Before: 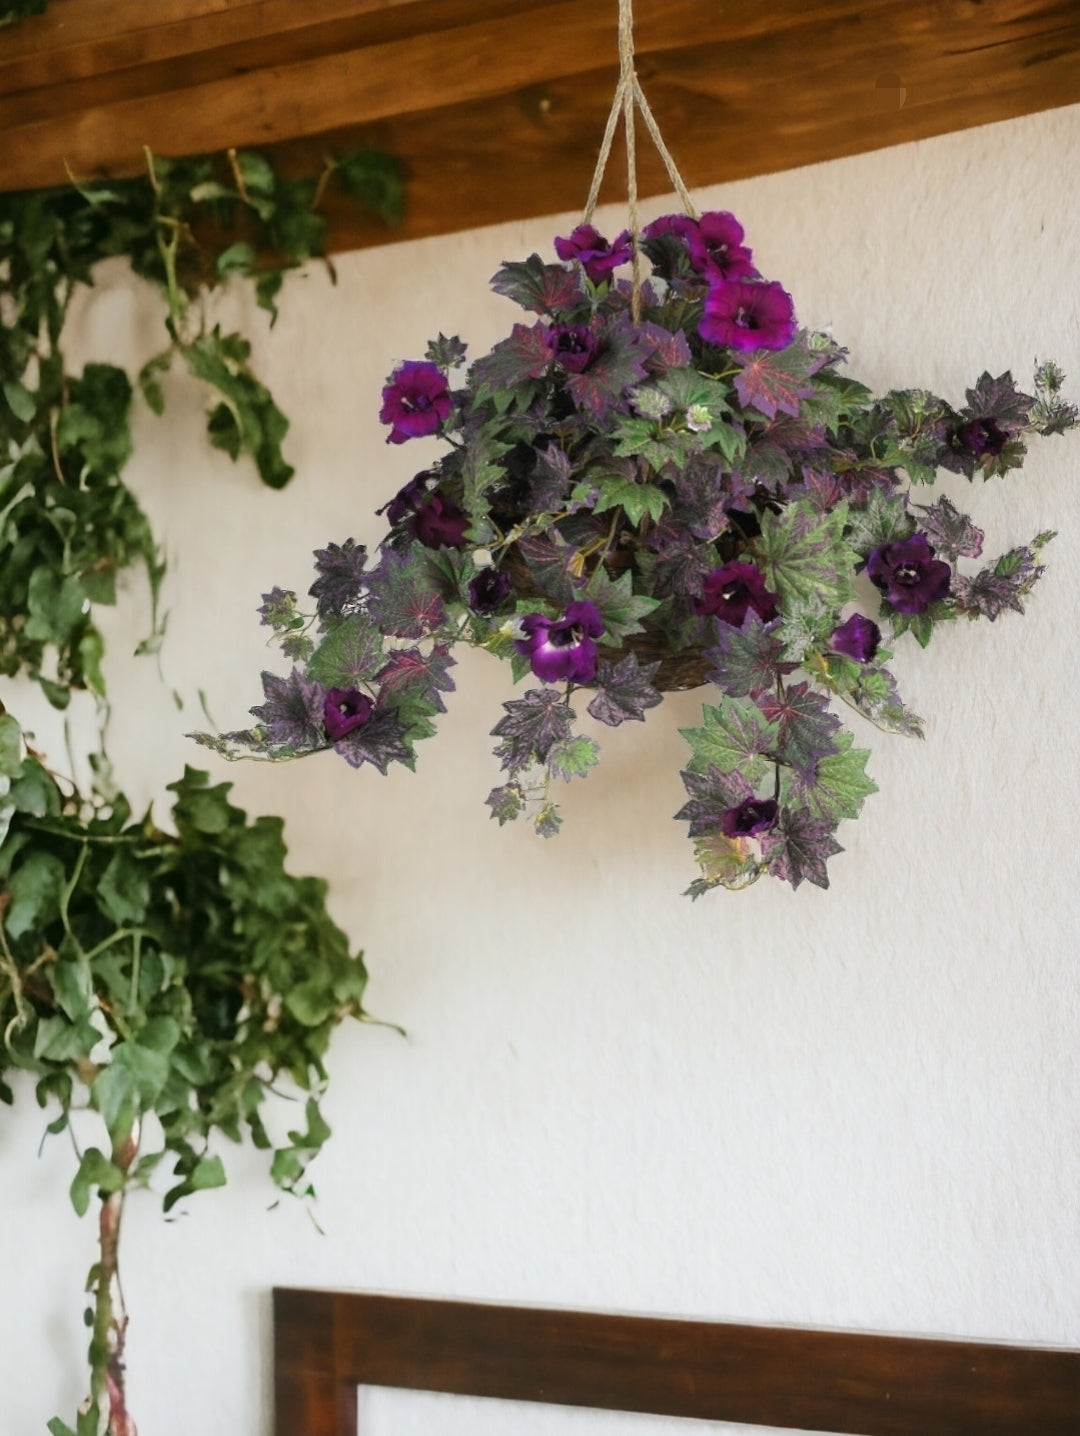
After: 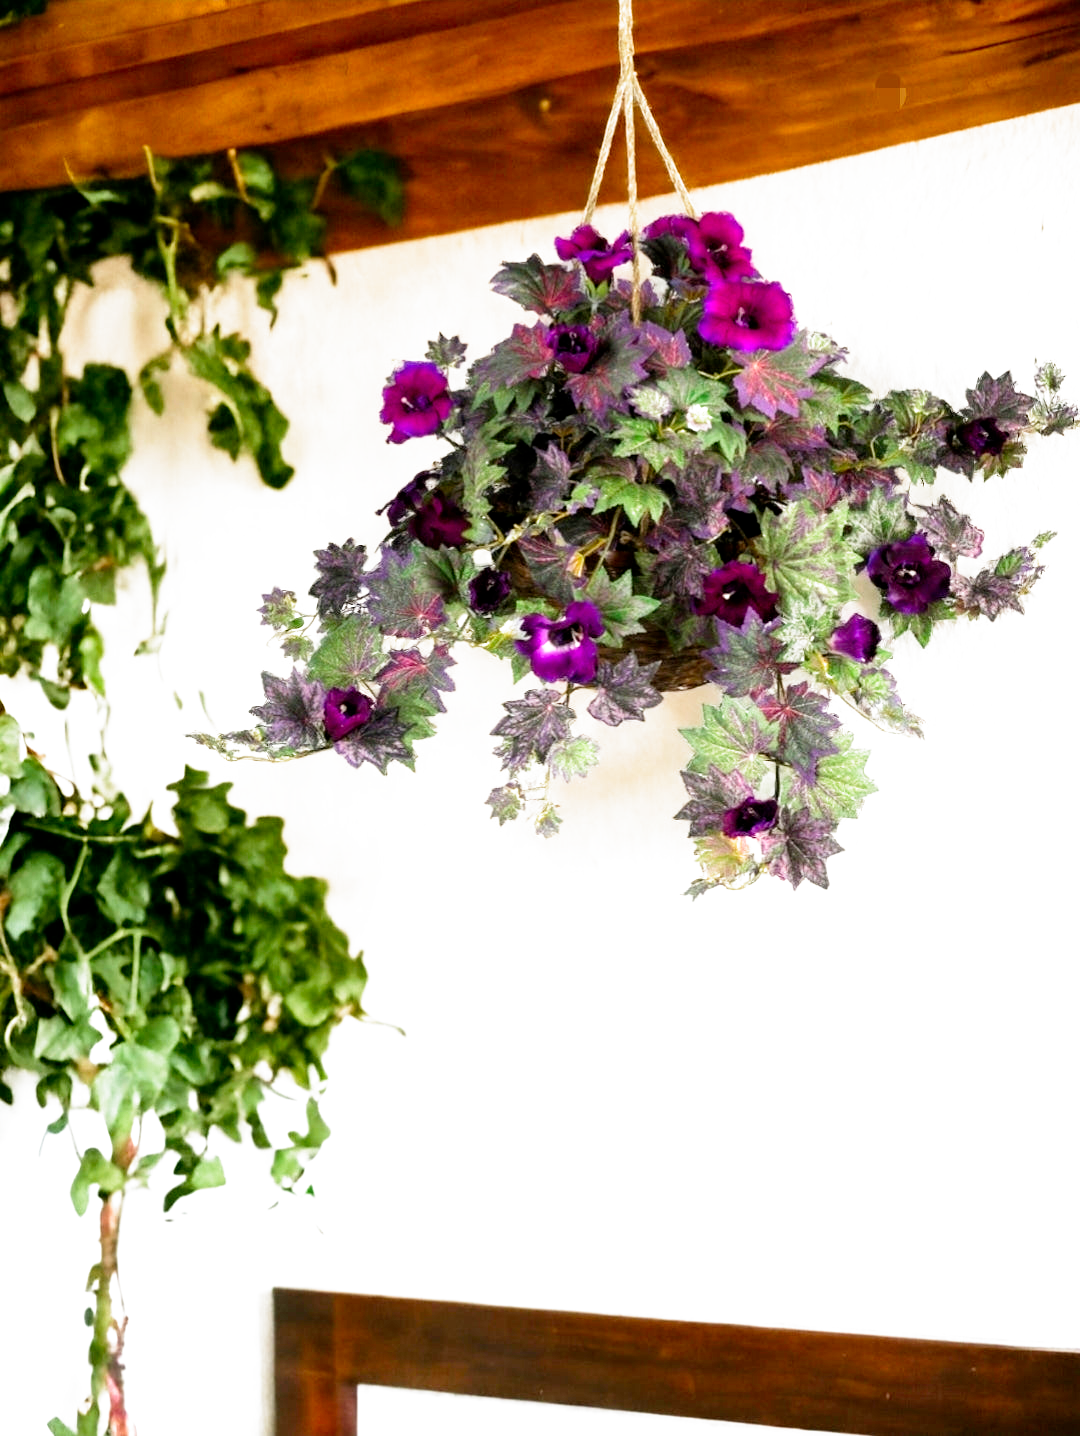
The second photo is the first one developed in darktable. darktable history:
filmic rgb: middle gray luminance 8.8%, black relative exposure -6.3 EV, white relative exposure 2.7 EV, threshold 6 EV, target black luminance 0%, hardness 4.74, latitude 73.47%, contrast 1.332, shadows ↔ highlights balance 10.13%, add noise in highlights 0, preserve chrominance no, color science v3 (2019), use custom middle-gray values true, iterations of high-quality reconstruction 0, contrast in highlights soft, enable highlight reconstruction true
contrast brightness saturation: saturation 0.1
